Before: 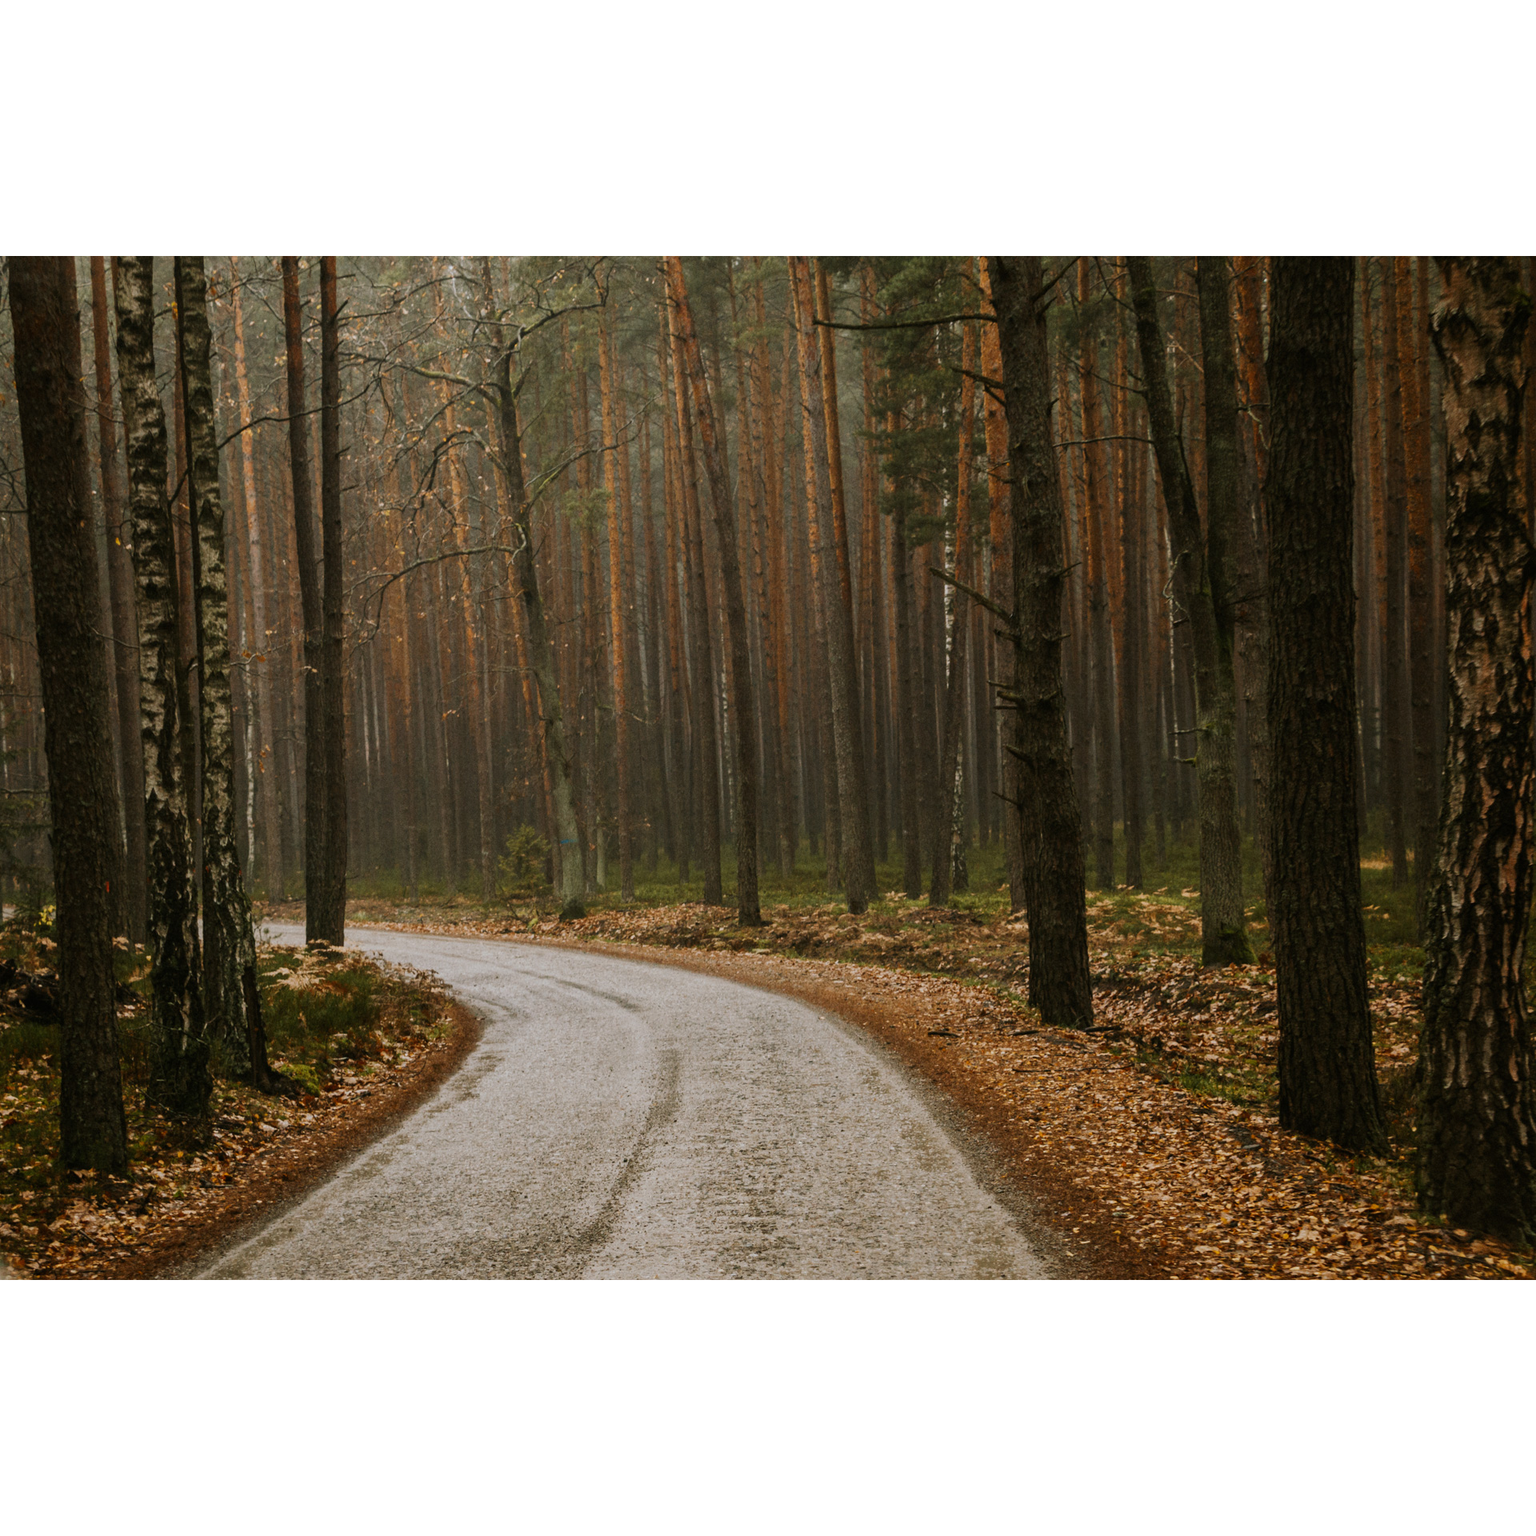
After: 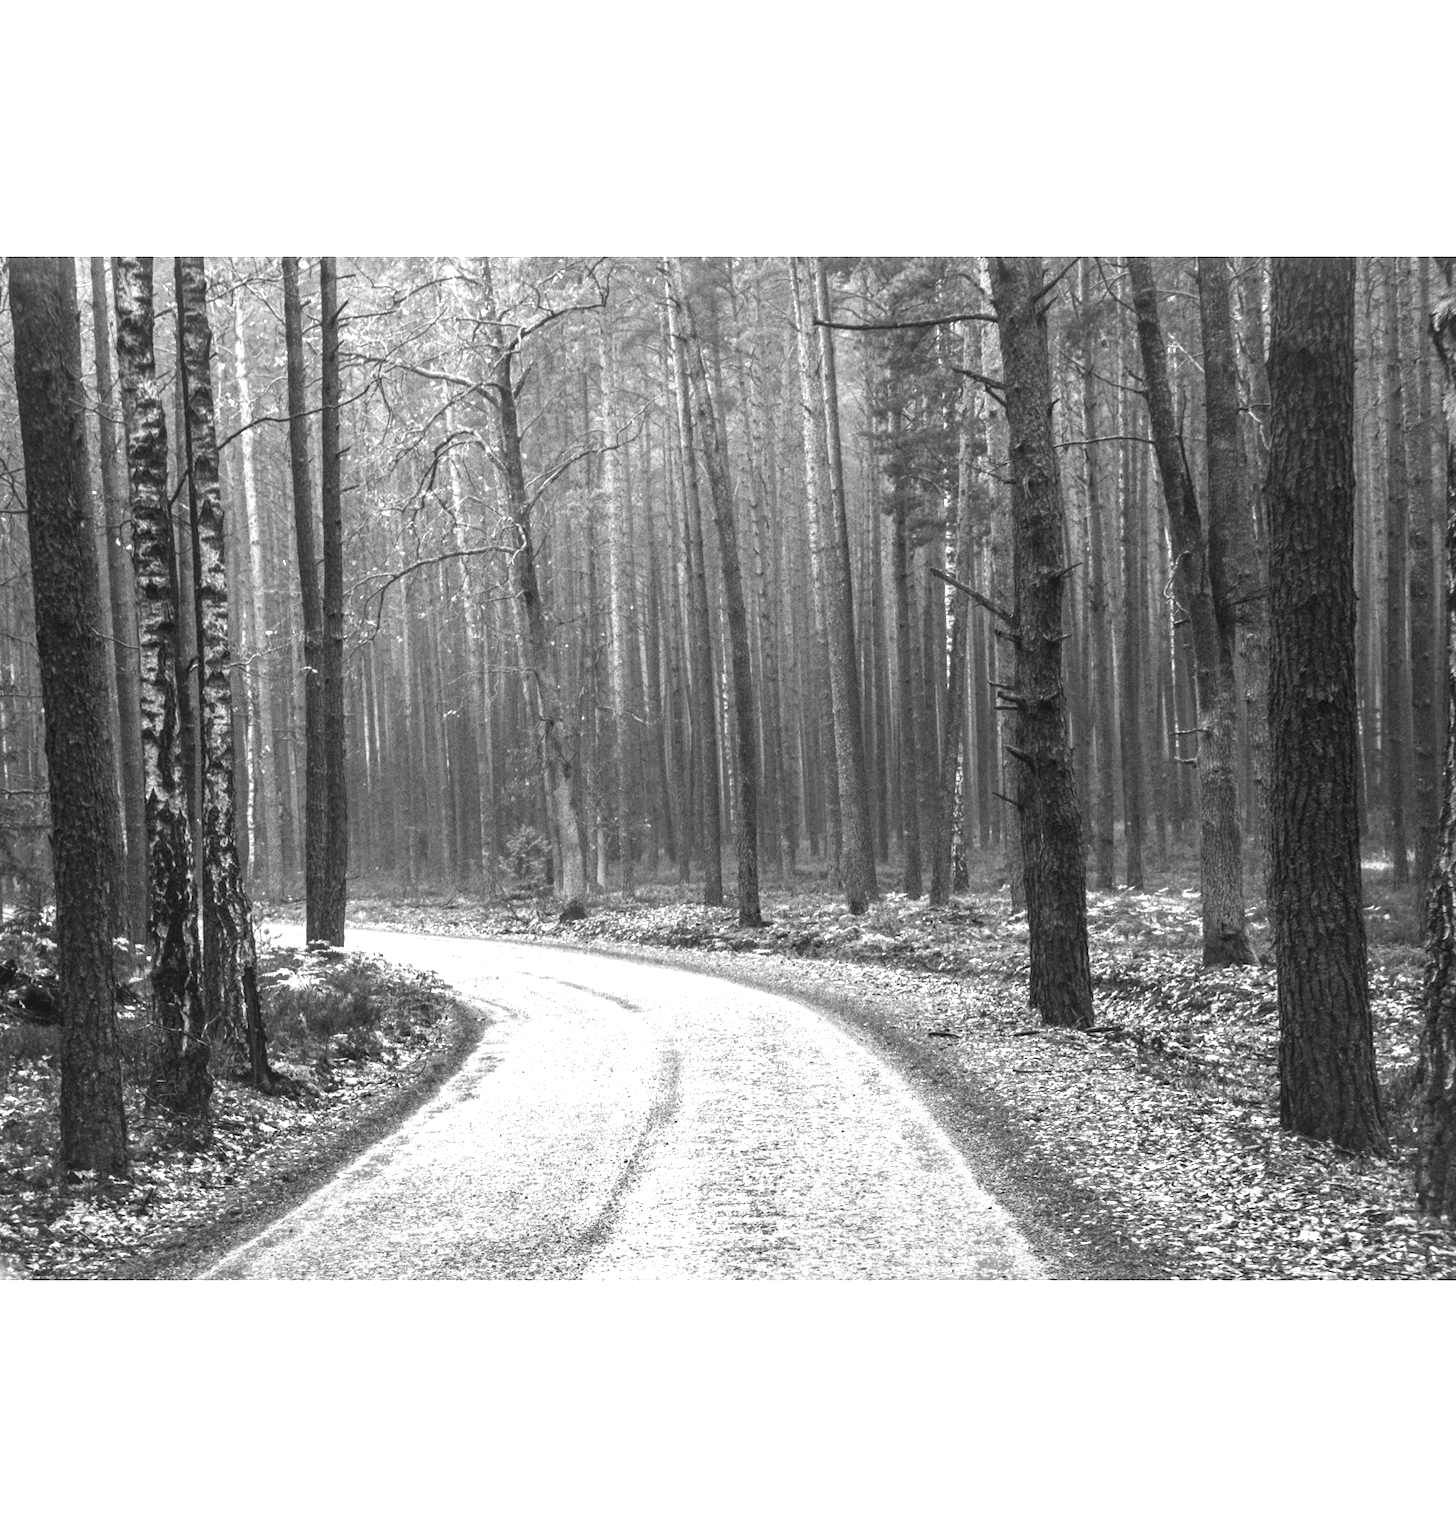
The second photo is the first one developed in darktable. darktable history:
crop and rotate: right 5.167%
exposure: black level correction 0, exposure 1.6 EV, compensate exposure bias true, compensate highlight preservation false
local contrast: on, module defaults
monochrome: a 30.25, b 92.03
